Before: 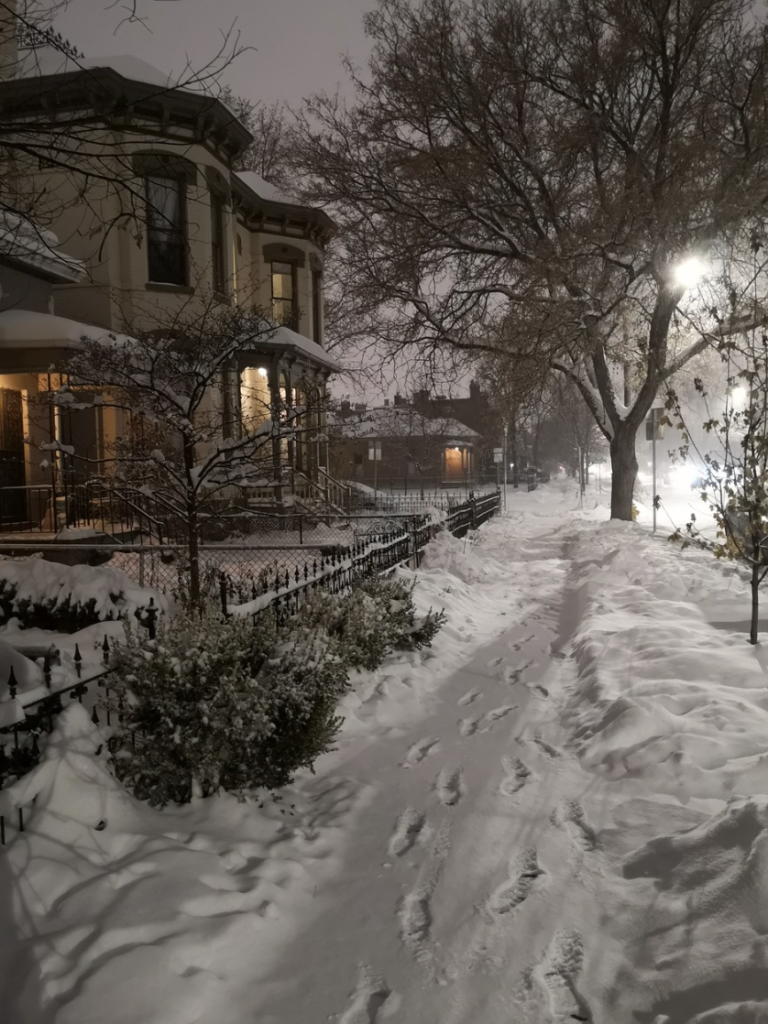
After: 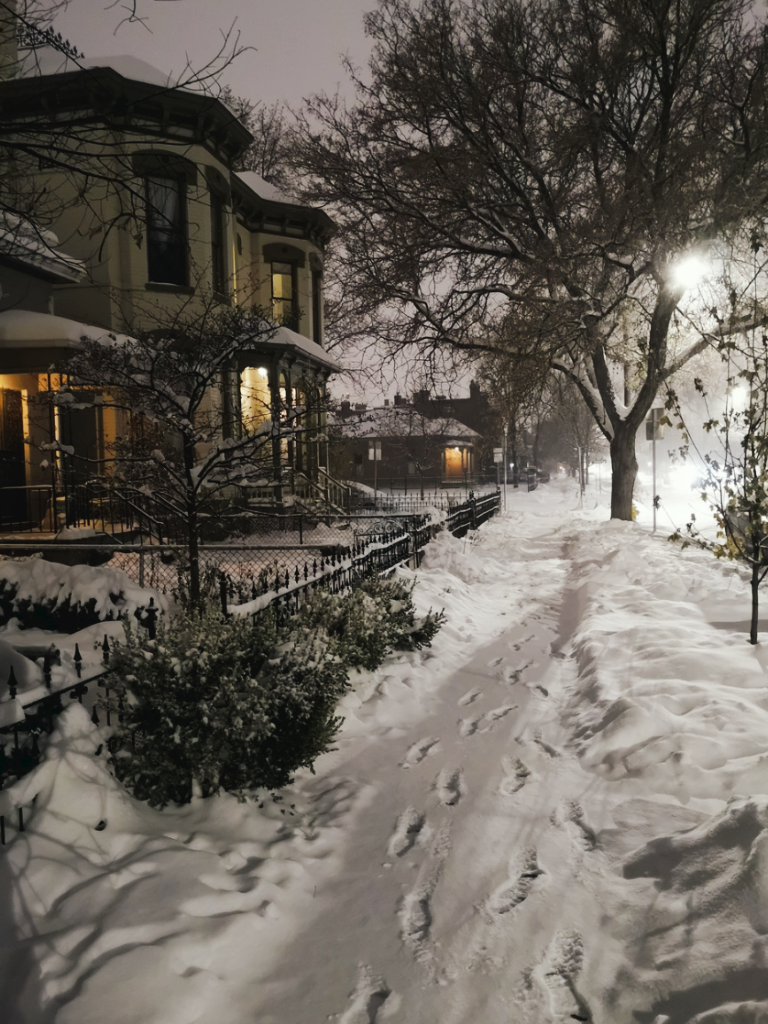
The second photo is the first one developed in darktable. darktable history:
tone curve: curves: ch0 [(0, 0) (0.003, 0.031) (0.011, 0.033) (0.025, 0.036) (0.044, 0.045) (0.069, 0.06) (0.1, 0.079) (0.136, 0.109) (0.177, 0.15) (0.224, 0.192) (0.277, 0.262) (0.335, 0.347) (0.399, 0.433) (0.468, 0.528) (0.543, 0.624) (0.623, 0.705) (0.709, 0.788) (0.801, 0.865) (0.898, 0.933) (1, 1)], preserve colors none
color look up table: target L [86.78, 87.74, 82.93, 78.87, 71.46, 62.25, 55.66, 57.38, 50.5, 41.99, 32.52, 8.742, 200.46, 89.82, 84.16, 71.11, 66.6, 64.62, 57.74, 58.9, 50.71, 55.26, 48.04, 43.18, 30.37, 20.63, 18.54, 92.42, 81.68, 73.52, 68.82, 58.81, 53.74, 55.92, 47.91, 44.66, 43.32, 40.94, 35.21, 34.7, 26.48, 6.282, 8.119, 94.23, 73.62, 73.44, 65.46, 66.48, 37.35], target a [-51.16, -44.63, -22.93, -24.22, -64.05, -56.92, -35.6, -40.95, -3.328, -34.38, -26.56, -17.51, 0, 0.809, -1.205, 19.15, 45.27, 40.24, -1.504, 27.63, 73.42, 31.92, 66.89, 58.09, 3.34, 28.76, 31.49, 7.623, 27.29, 43.44, 41.83, 29.99, 80.8, 77.42, 68.51, 14.59, 37.1, 40.18, -0.549, 52.04, 40.2, 4.283, 29.83, -12.16, -29.22, -37.46, -7.136, -10.46, -18.36], target b [52.16, 10.53, 79.9, 26.72, 35.29, 50.02, 42.64, 17.8, 44.38, 32.86, 28.91, 11.4, 0, 19.75, 75.15, 67.65, 5.792, 47.44, 36.45, 25.91, 8.833, 52.18, 55.54, 35.87, 13.05, 0.607, 31.15, -0.033, -23.1, -22.87, -45.16, -19.81, -35.38, -61.07, -13.76, -68.59, -84.05, -39.62, -22.77, -59.54, -15.2, -25.31, -44.11, -2.466, -28.85, -4.62, -42.14, -4.897, -6.609], num patches 49
